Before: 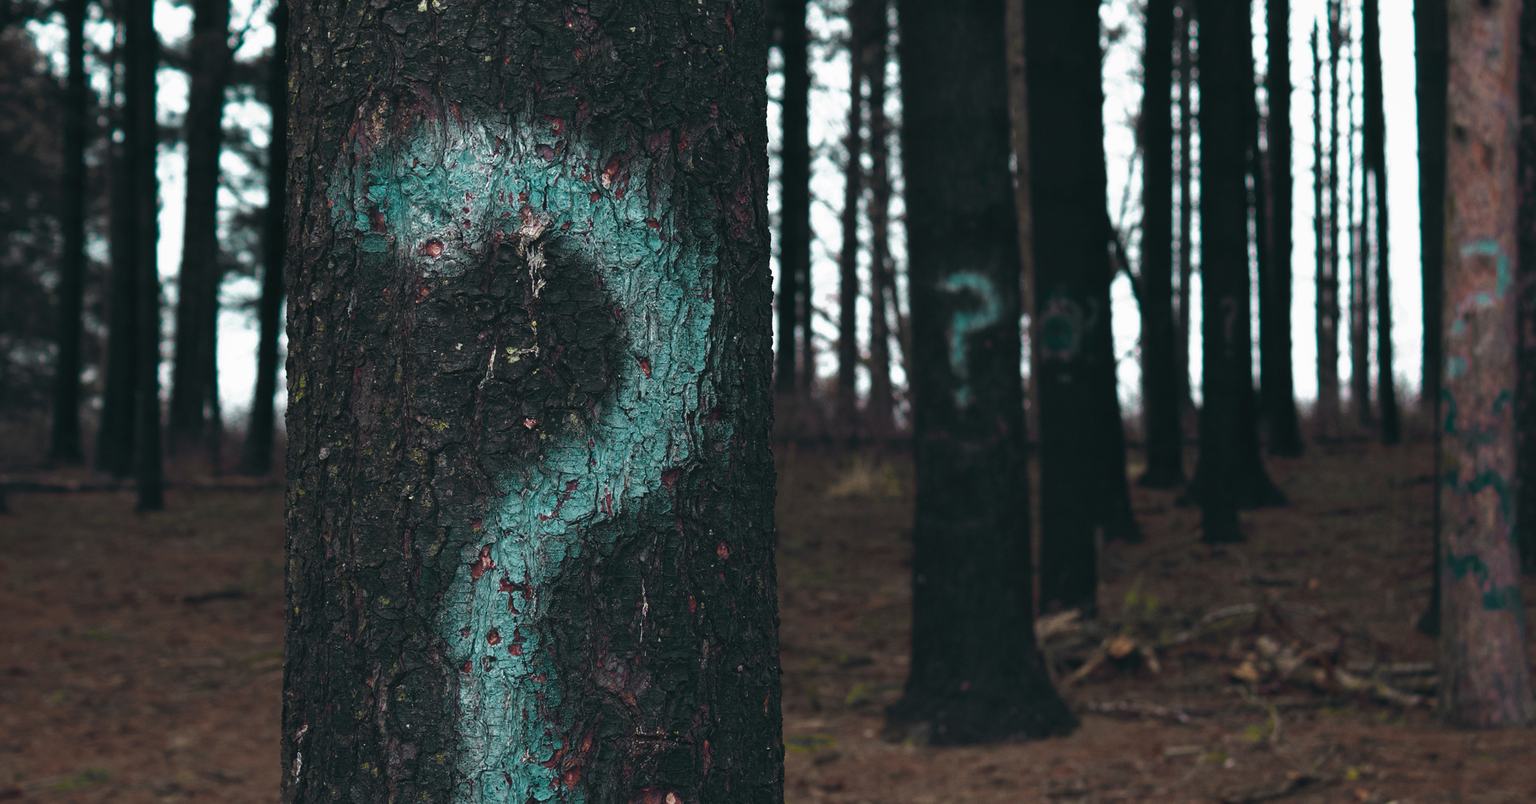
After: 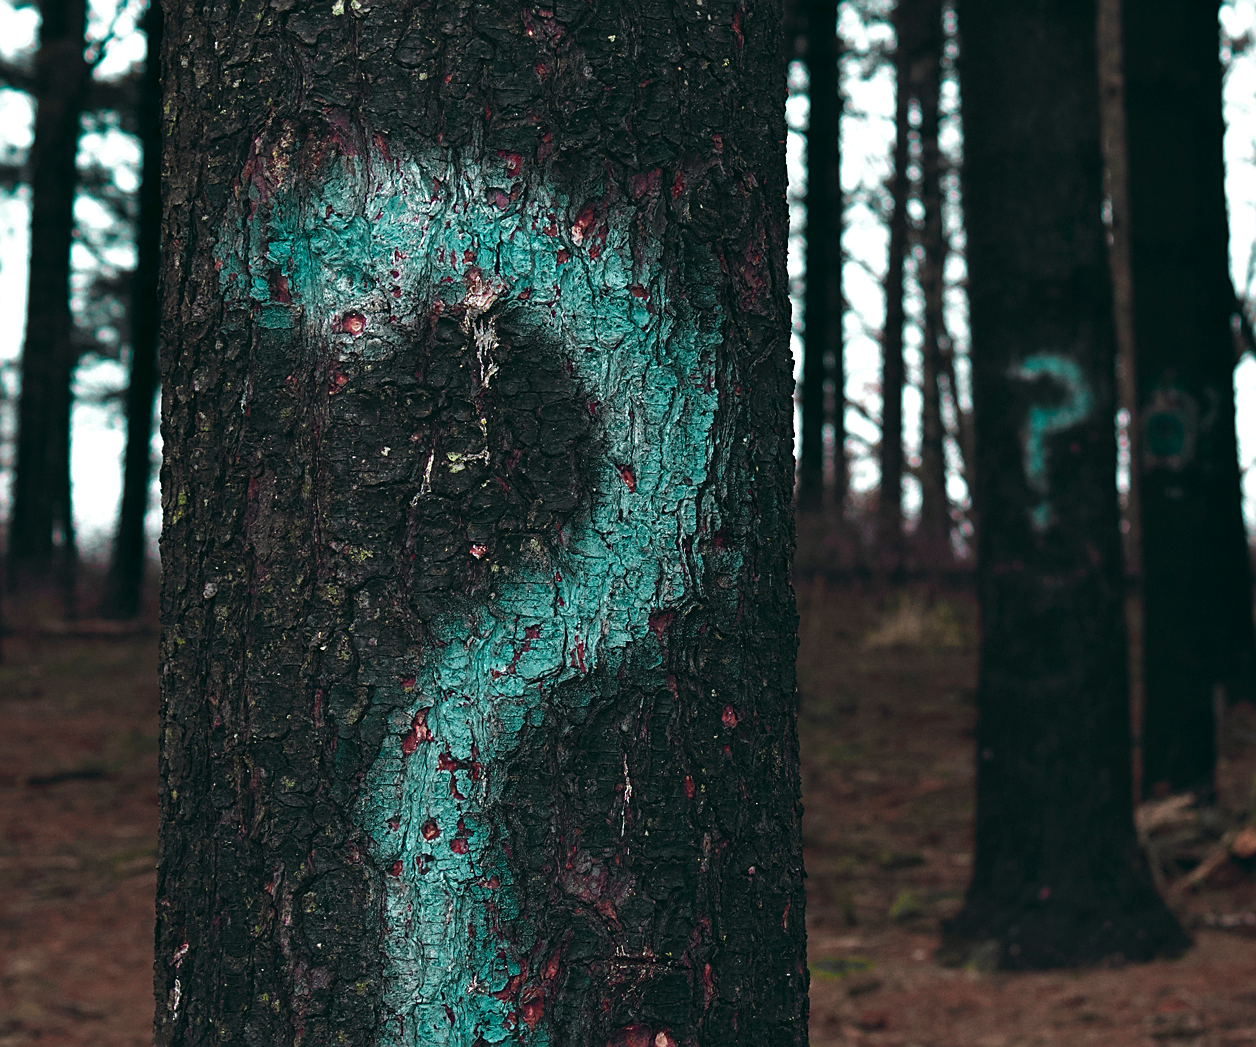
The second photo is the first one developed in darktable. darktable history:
tone curve: curves: ch0 [(0, 0) (0.059, 0.027) (0.162, 0.125) (0.304, 0.279) (0.547, 0.532) (0.828, 0.815) (1, 0.983)]; ch1 [(0, 0) (0.23, 0.166) (0.34, 0.298) (0.371, 0.334) (0.435, 0.408) (0.477, 0.469) (0.499, 0.498) (0.529, 0.544) (0.559, 0.587) (0.743, 0.798) (1, 1)]; ch2 [(0, 0) (0.431, 0.414) (0.498, 0.503) (0.524, 0.531) (0.568, 0.567) (0.6, 0.597) (0.643, 0.631) (0.74, 0.721) (1, 1)], color space Lab, independent channels, preserve colors none
contrast brightness saturation: contrast 0.01, saturation -0.05
crop: left 10.644%, right 26.528%
exposure: exposure 0.197 EV, compensate highlight preservation false
sharpen: on, module defaults
